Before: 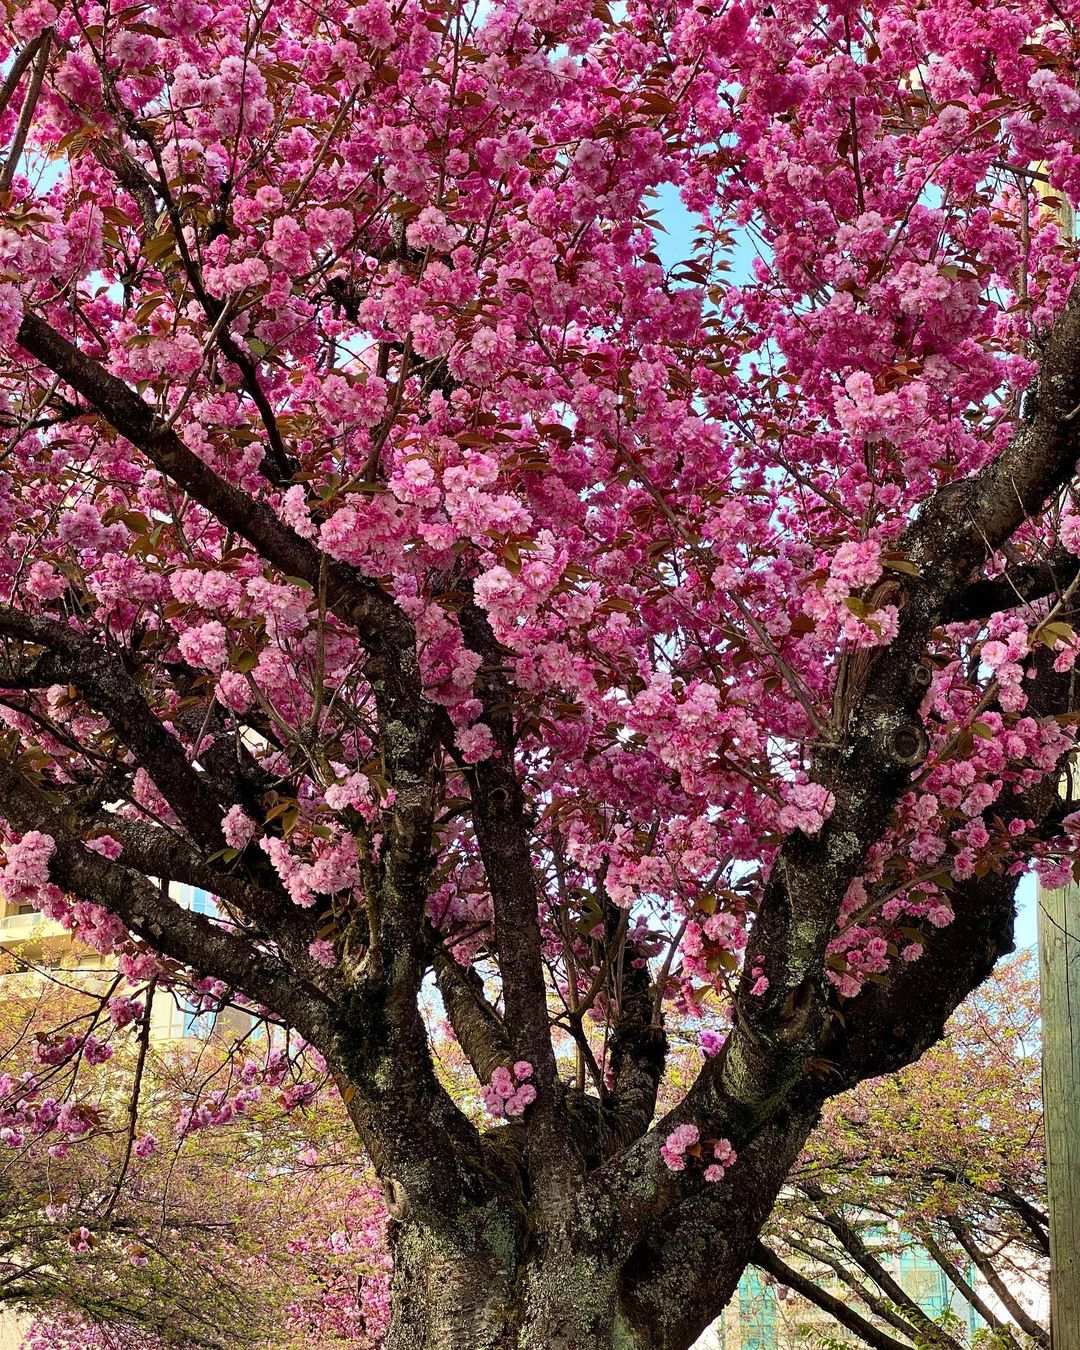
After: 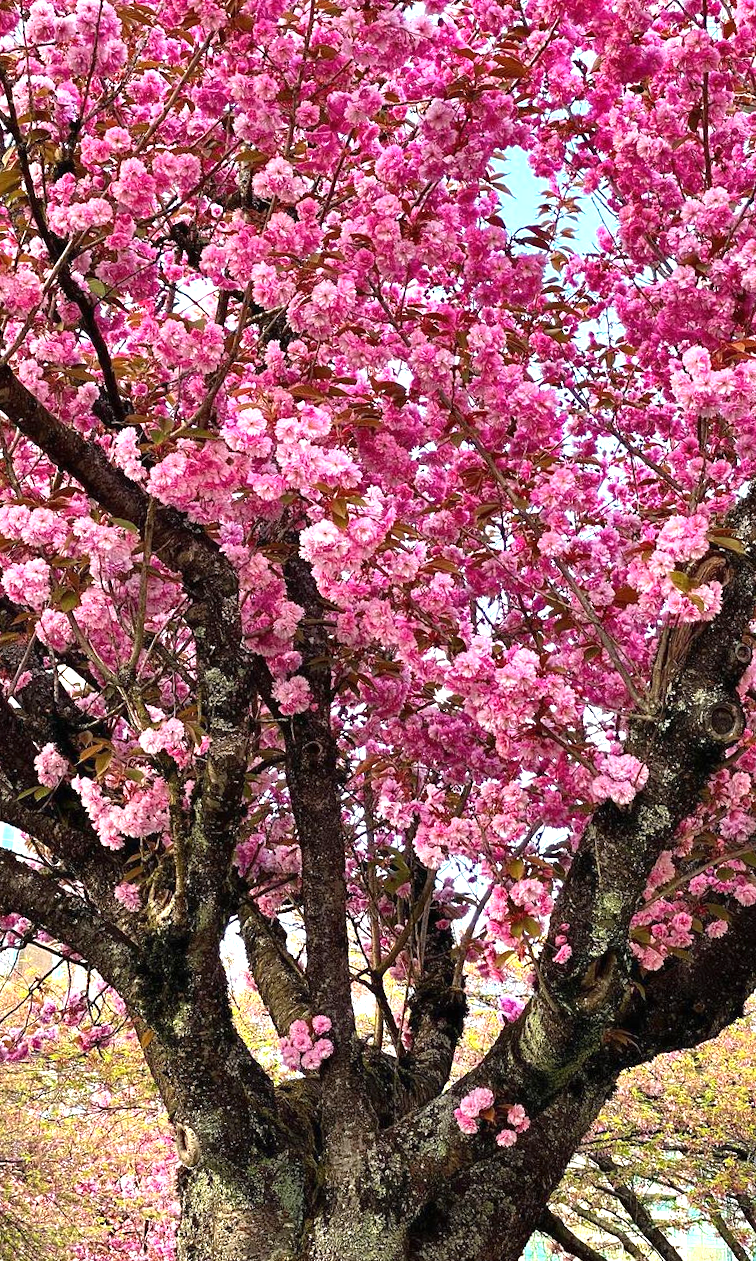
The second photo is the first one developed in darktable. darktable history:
exposure: black level correction 0, exposure 0.877 EV, compensate exposure bias true, compensate highlight preservation false
white balance: emerald 1
shadows and highlights: shadows 37.27, highlights -28.18, soften with gaussian
crop and rotate: angle -3.27°, left 14.277%, top 0.028%, right 10.766%, bottom 0.028%
